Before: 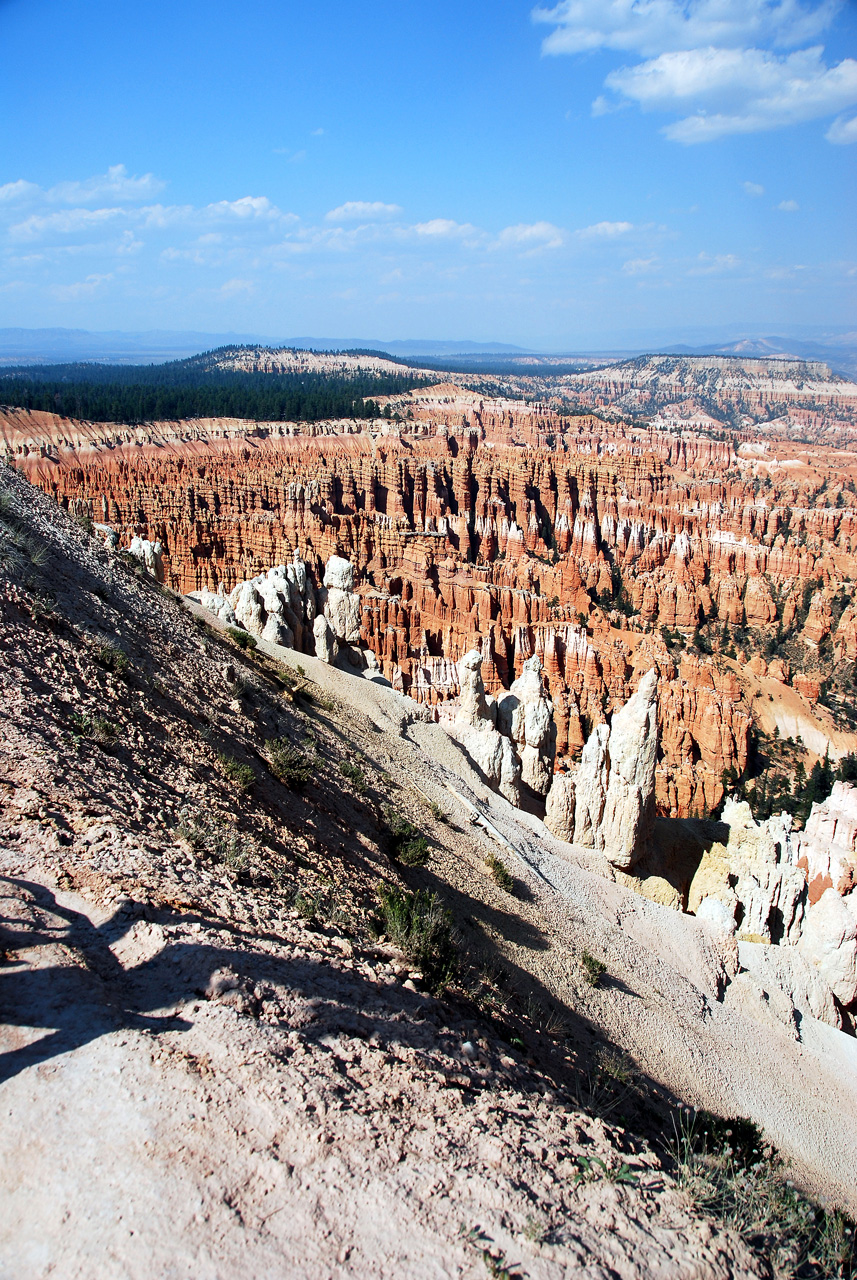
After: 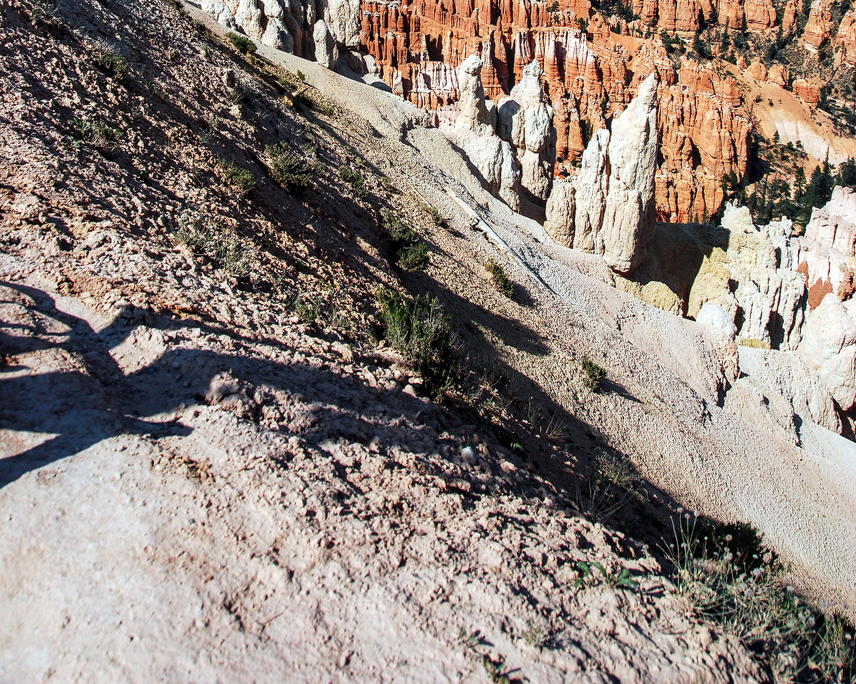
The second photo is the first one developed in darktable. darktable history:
crop and rotate: top 46.516%, right 0.042%
local contrast: on, module defaults
